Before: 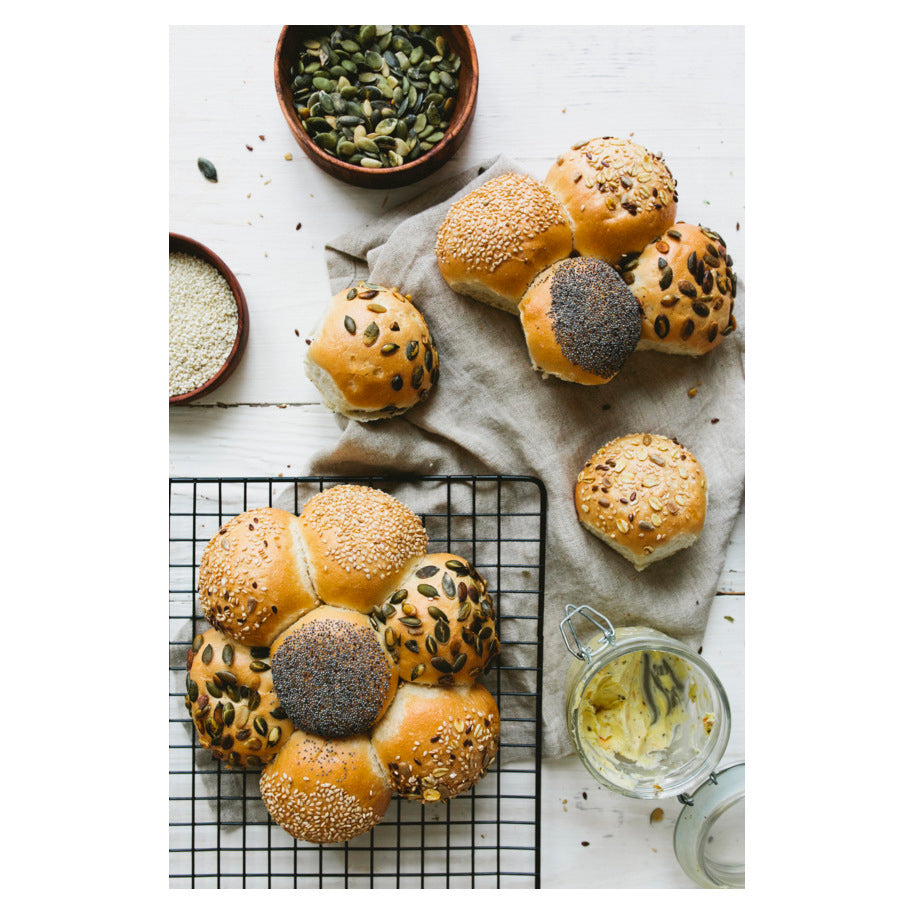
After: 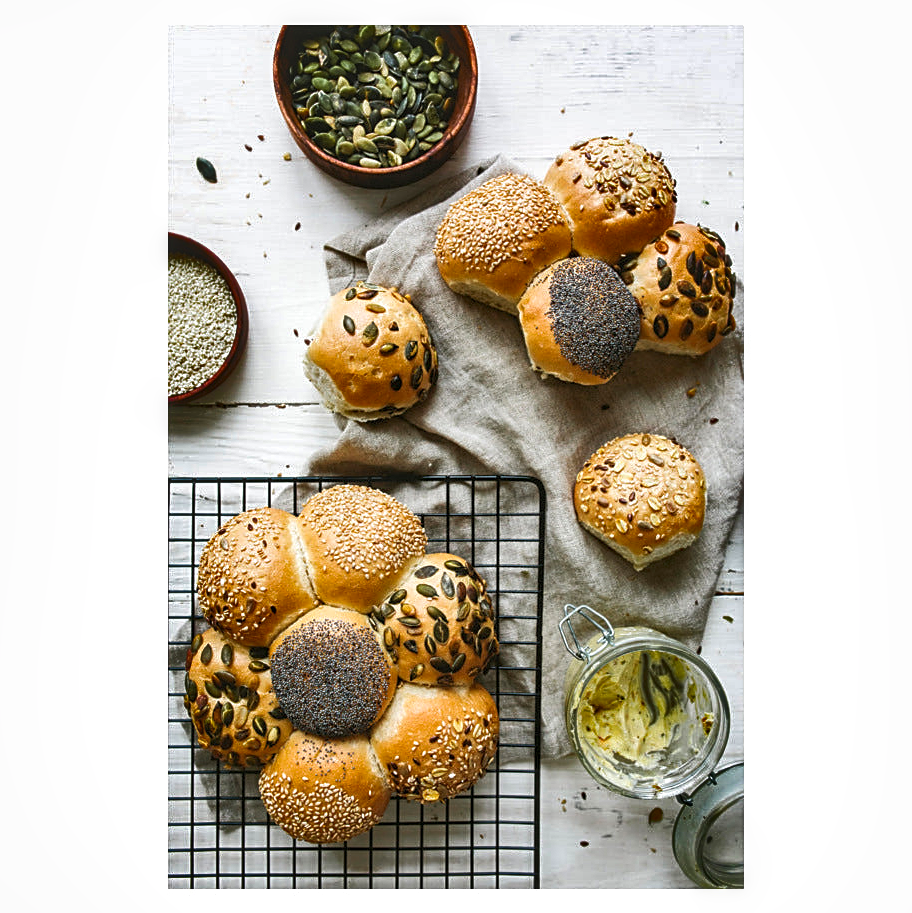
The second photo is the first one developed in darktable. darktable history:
exposure: exposure 0.2 EV, compensate highlight preservation false
shadows and highlights: shadows 30.63, highlights -63.22, shadows color adjustment 98%, highlights color adjustment 58.61%, soften with gaussian
sharpen: on, module defaults
local contrast: on, module defaults
crop and rotate: left 0.126%
